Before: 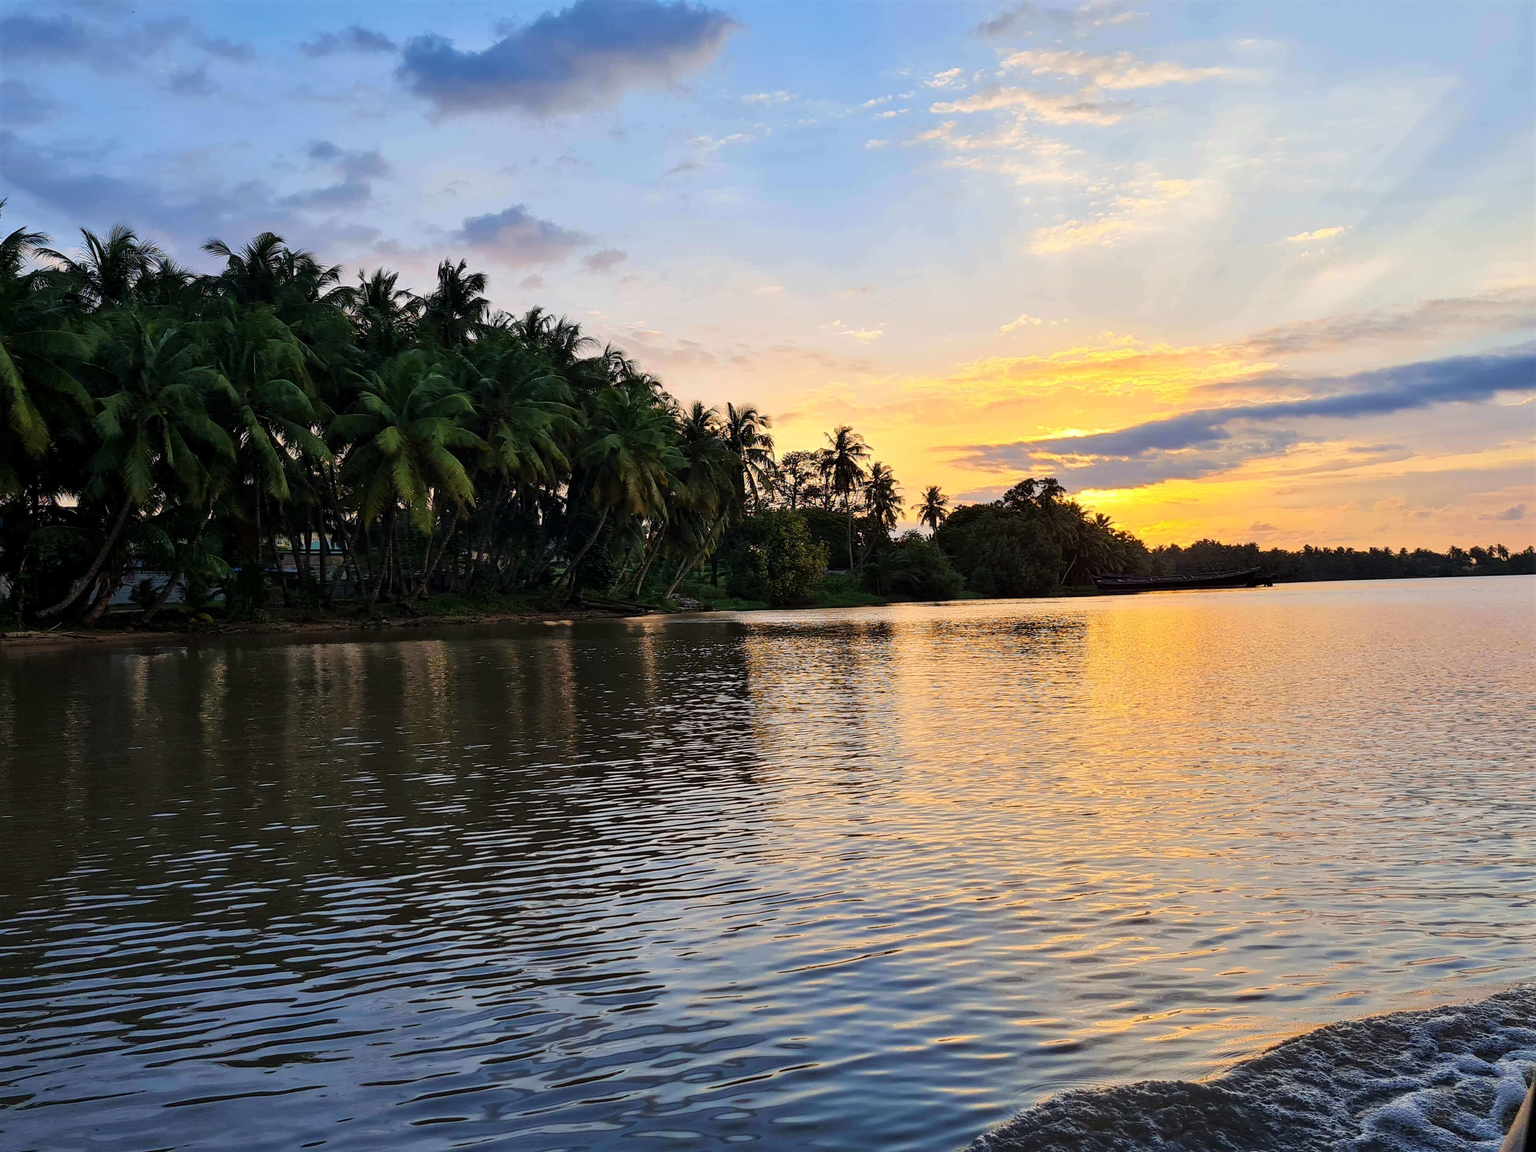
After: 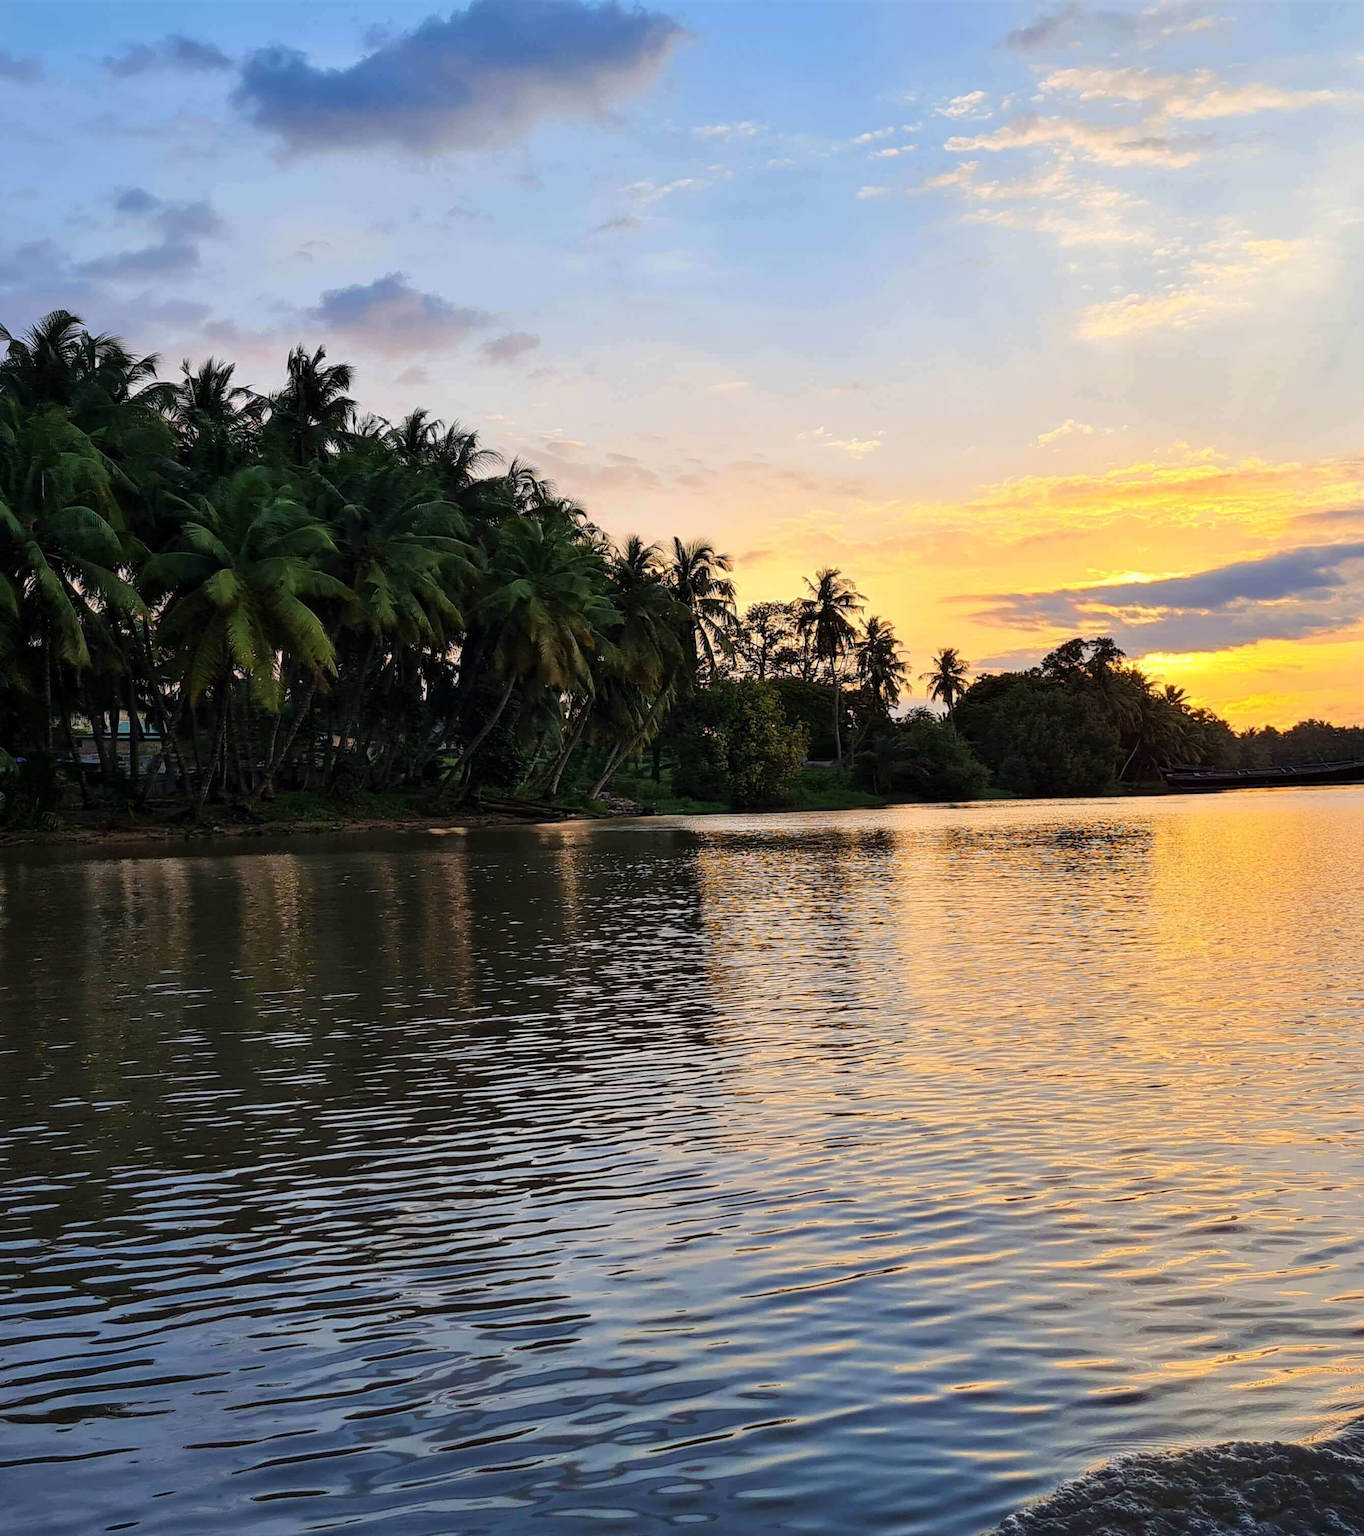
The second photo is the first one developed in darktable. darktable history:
crop and rotate: left 14.488%, right 18.883%
